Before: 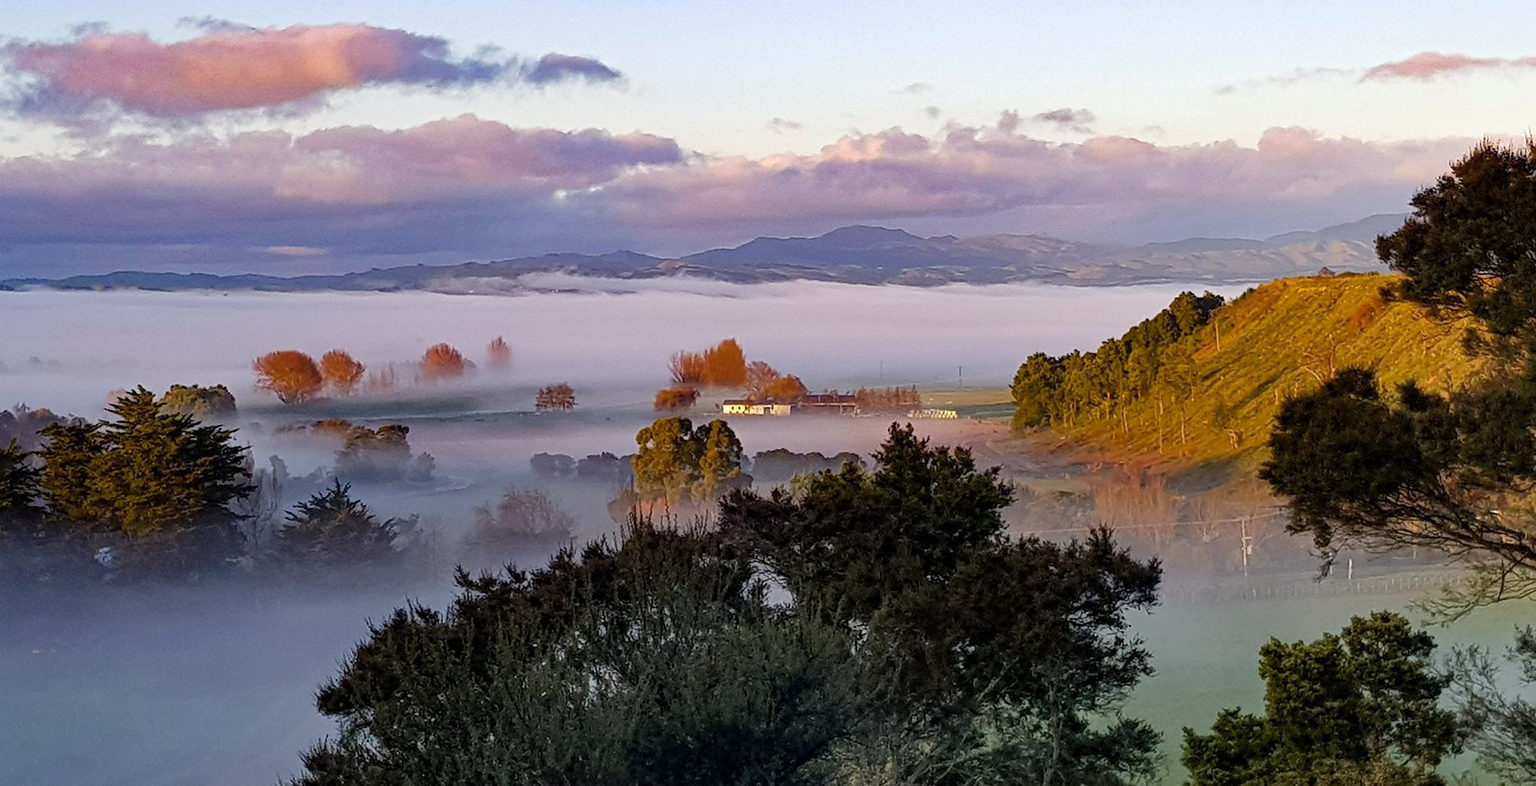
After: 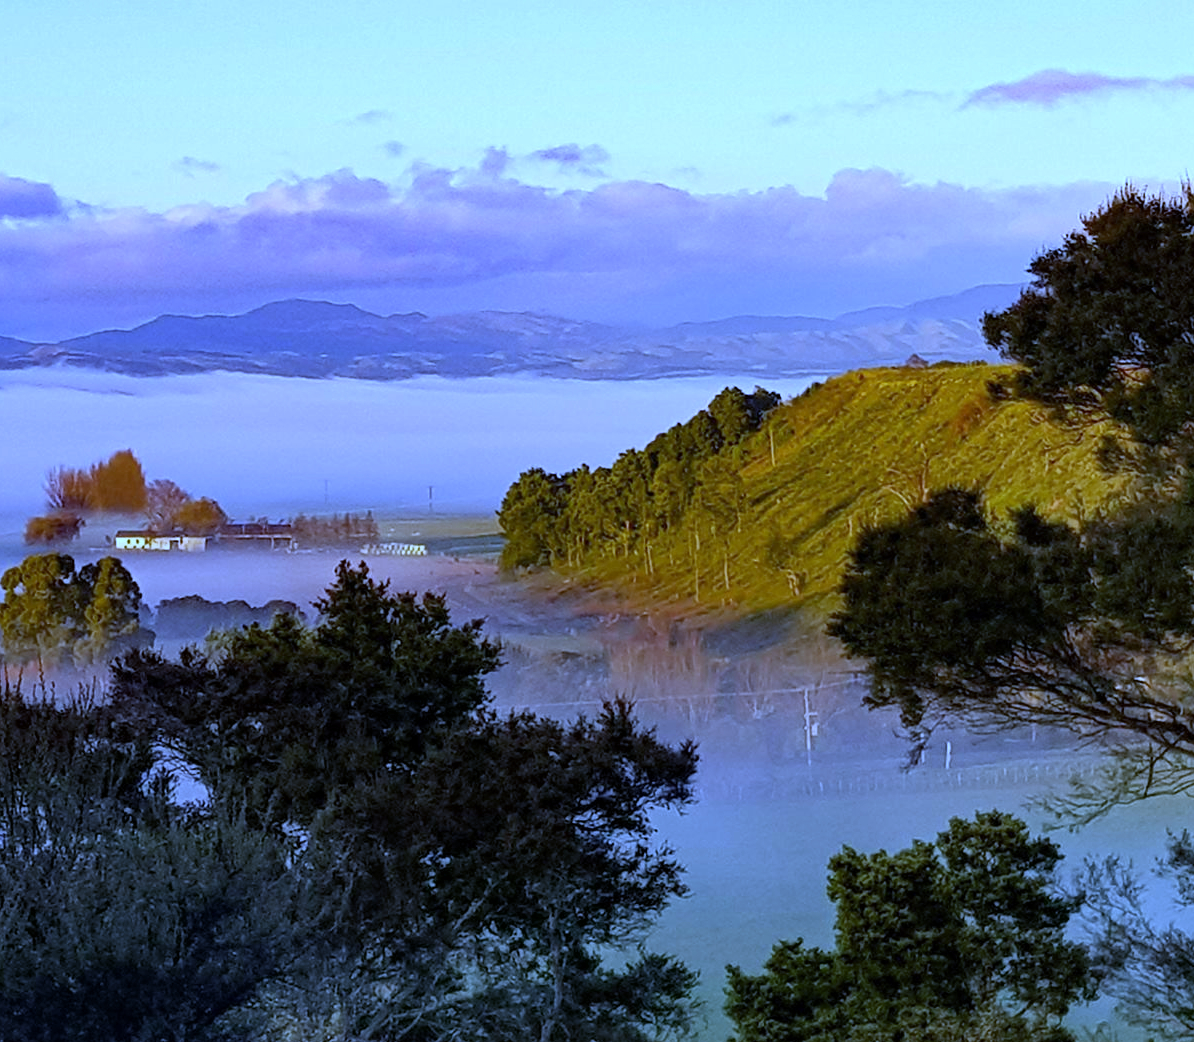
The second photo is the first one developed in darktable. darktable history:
white balance: red 0.766, blue 1.537
crop: left 41.402%
